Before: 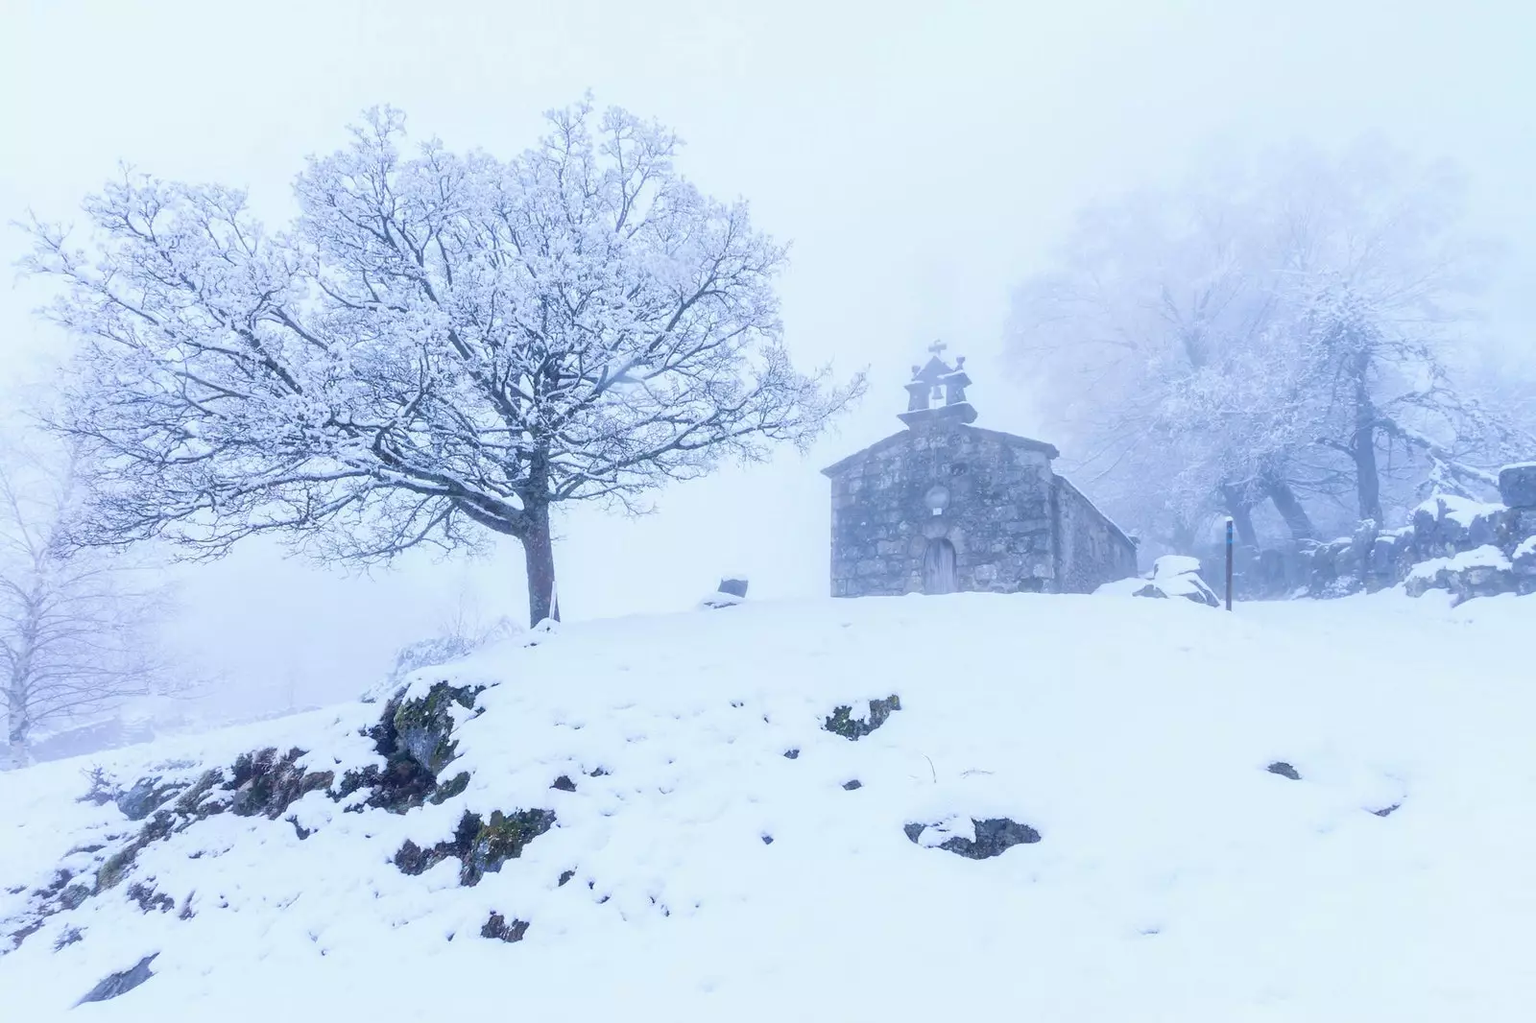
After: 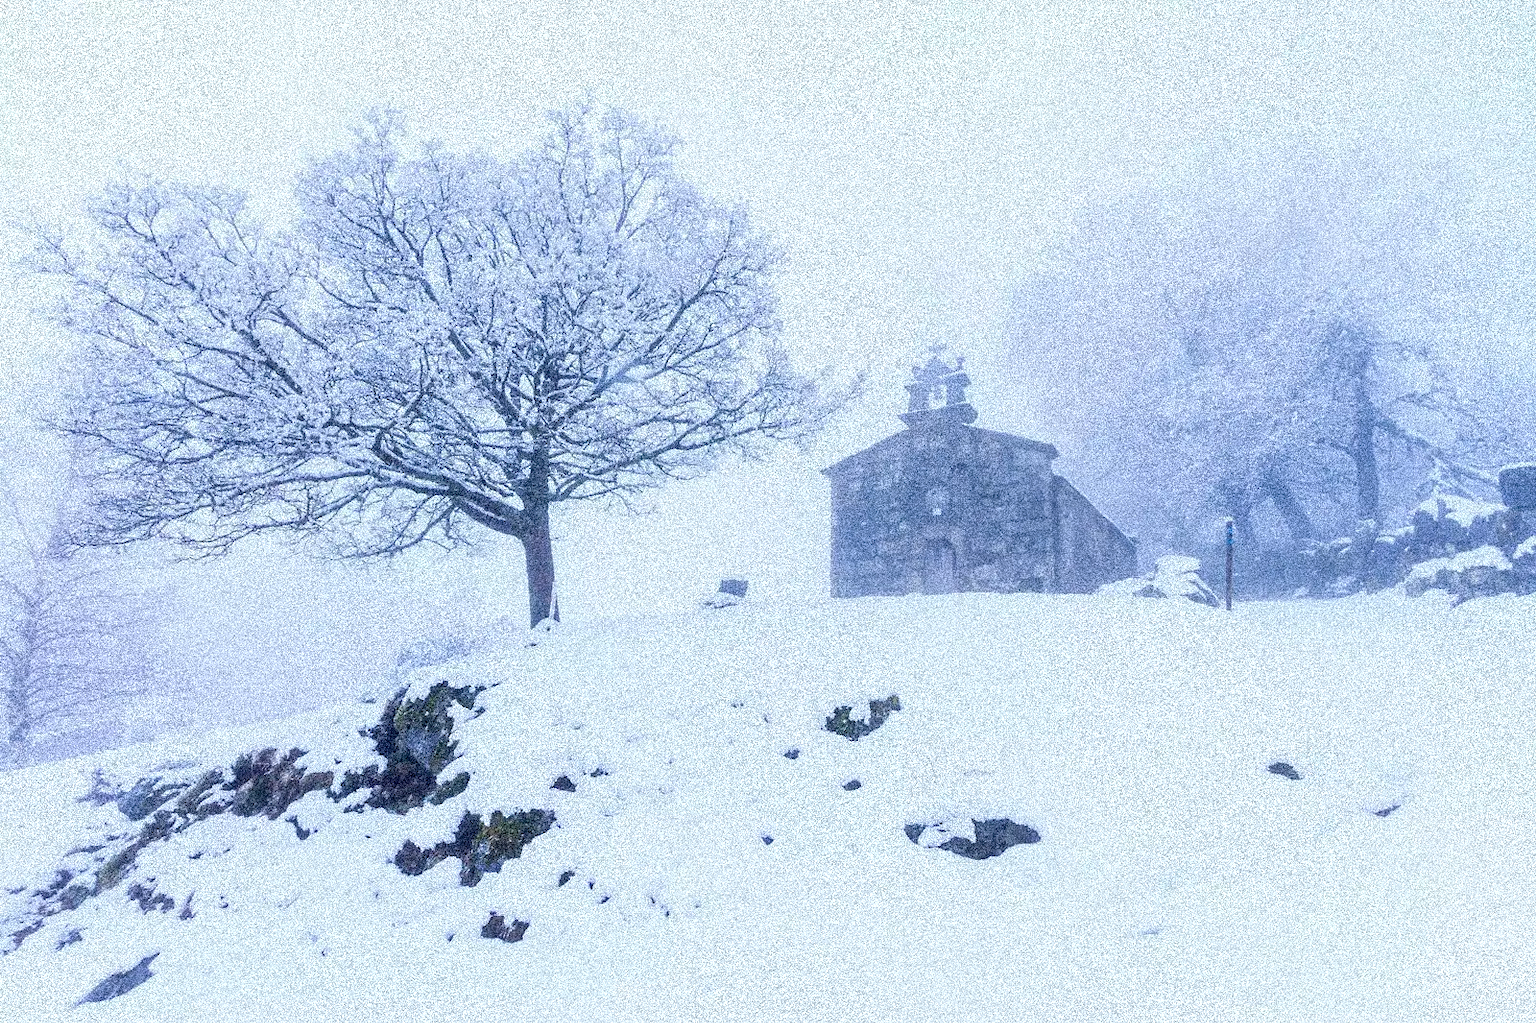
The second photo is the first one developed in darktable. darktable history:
grain: coarseness 3.75 ISO, strength 100%, mid-tones bias 0%
haze removal: compatibility mode true, adaptive false
